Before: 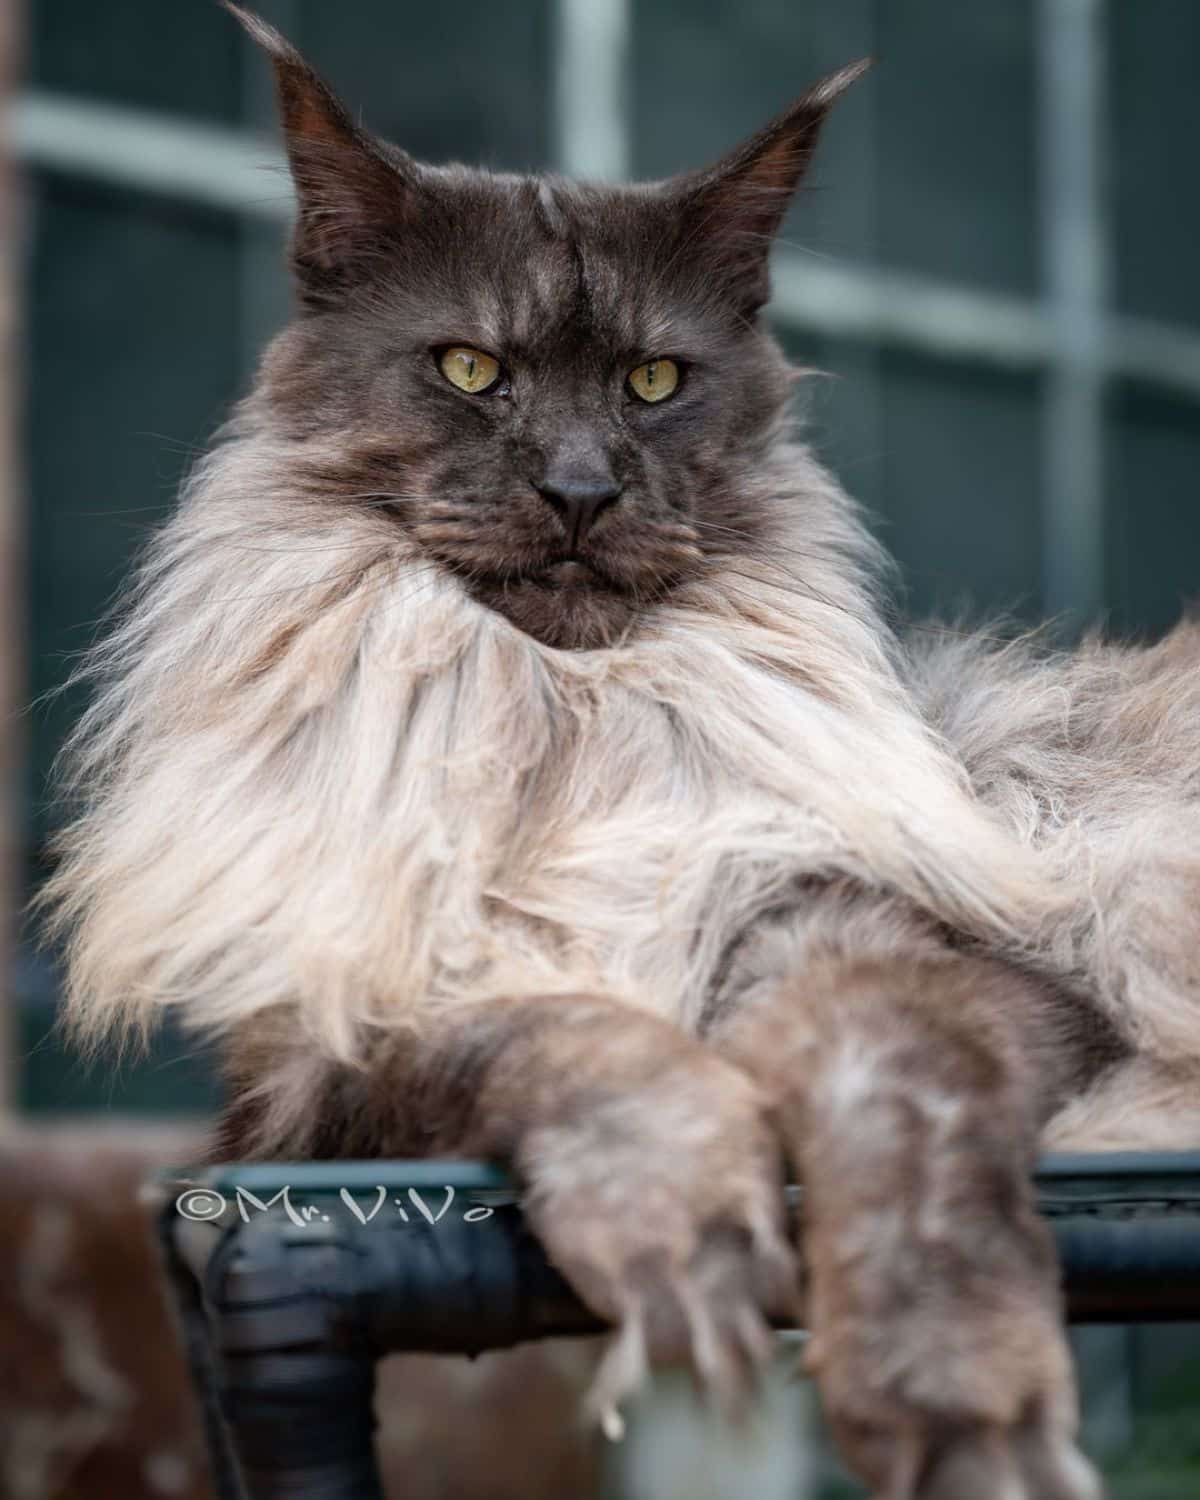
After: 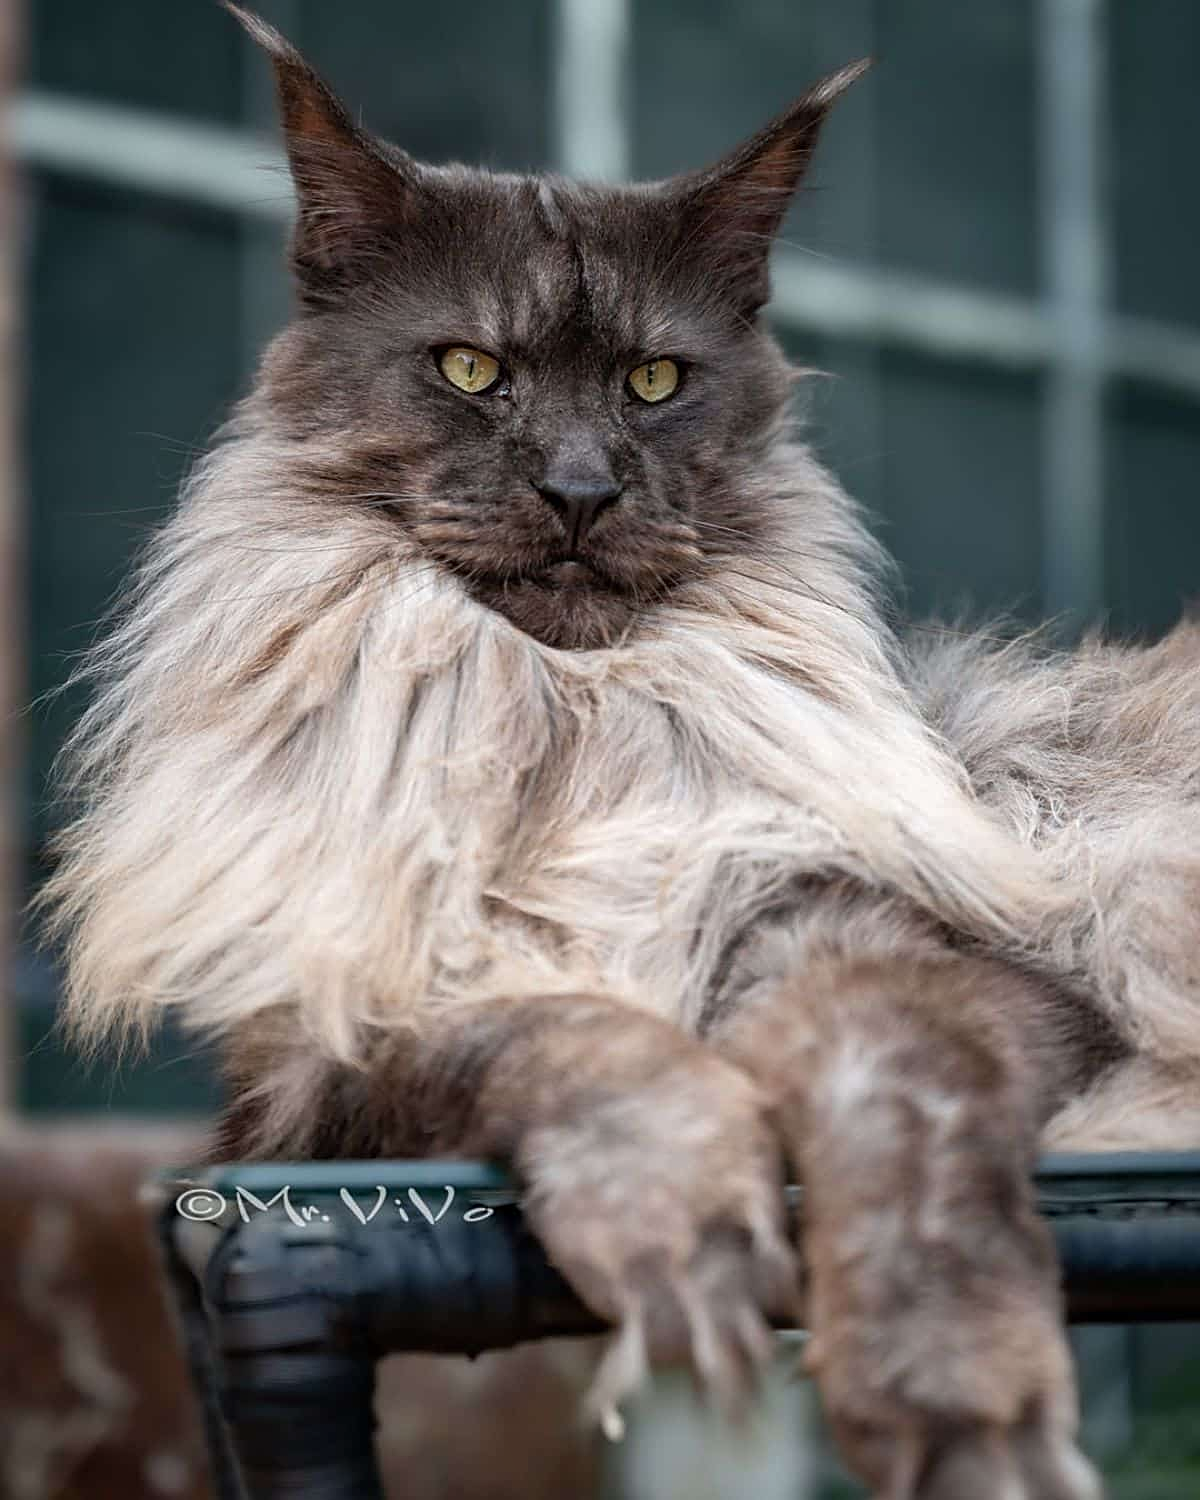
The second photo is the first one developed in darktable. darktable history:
shadows and highlights: shadows 12.6, white point adjustment 1.35, soften with gaussian
sharpen: amount 0.499
